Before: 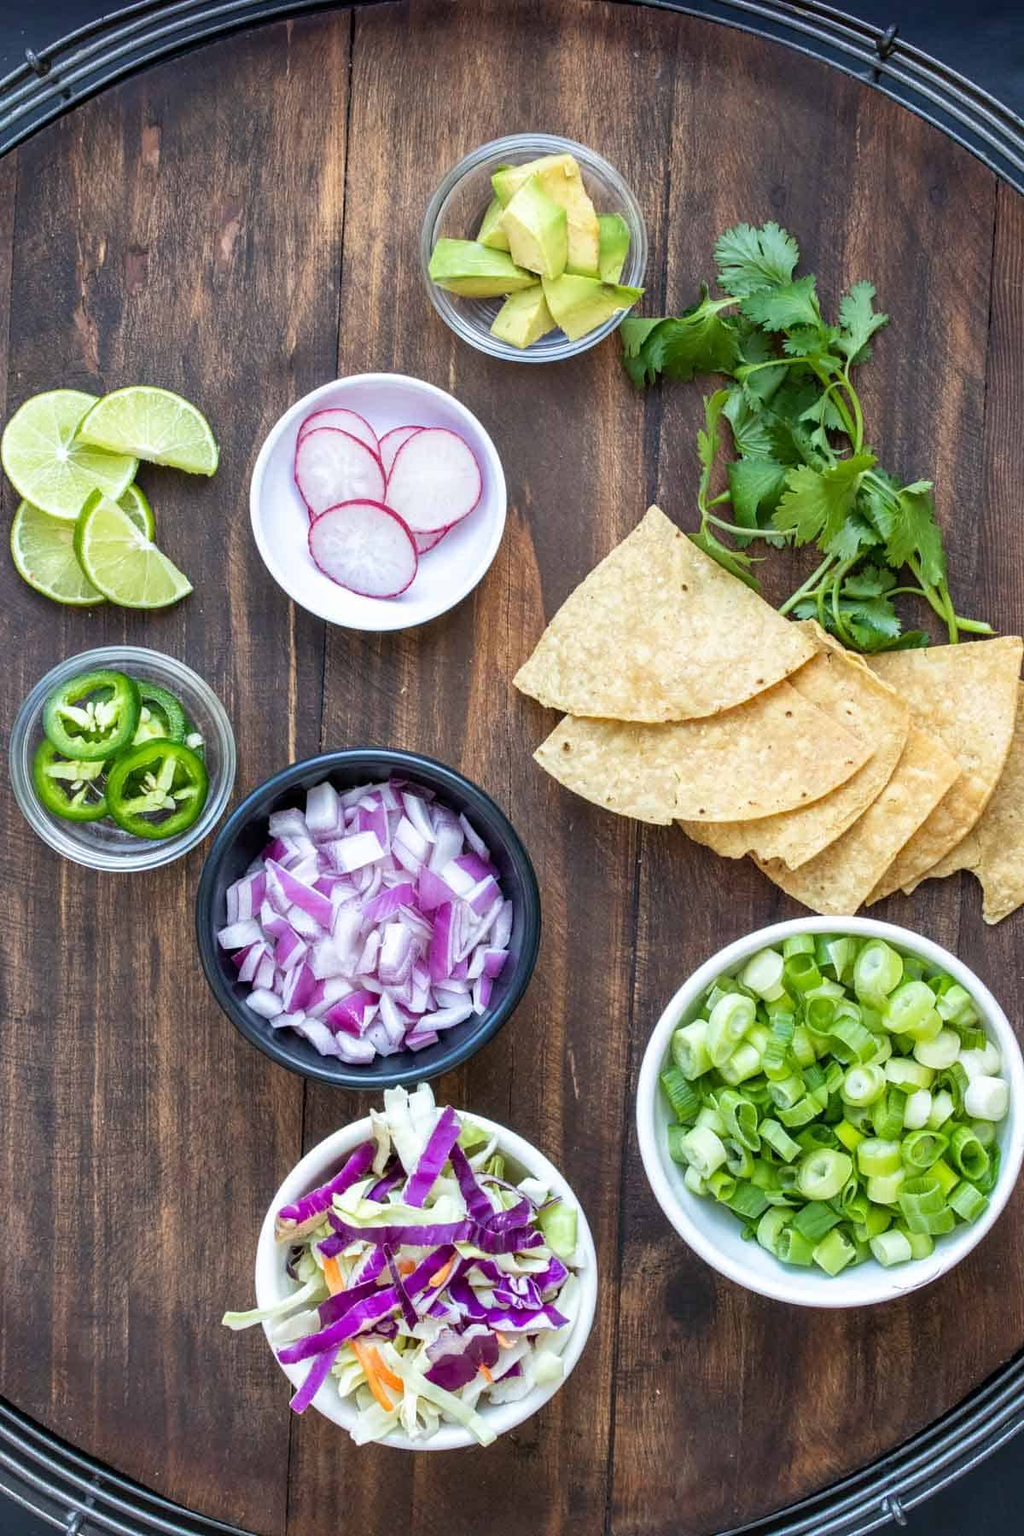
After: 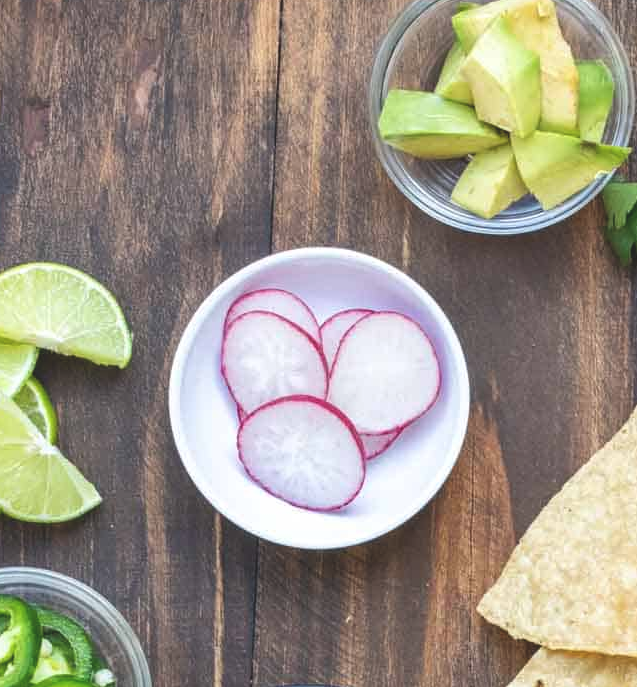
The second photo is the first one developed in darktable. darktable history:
crop: left 10.334%, top 10.594%, right 36.544%, bottom 51.195%
tone equalizer: edges refinement/feathering 500, mask exposure compensation -1.57 EV, preserve details no
exposure: black level correction -0.016, compensate highlight preservation false
